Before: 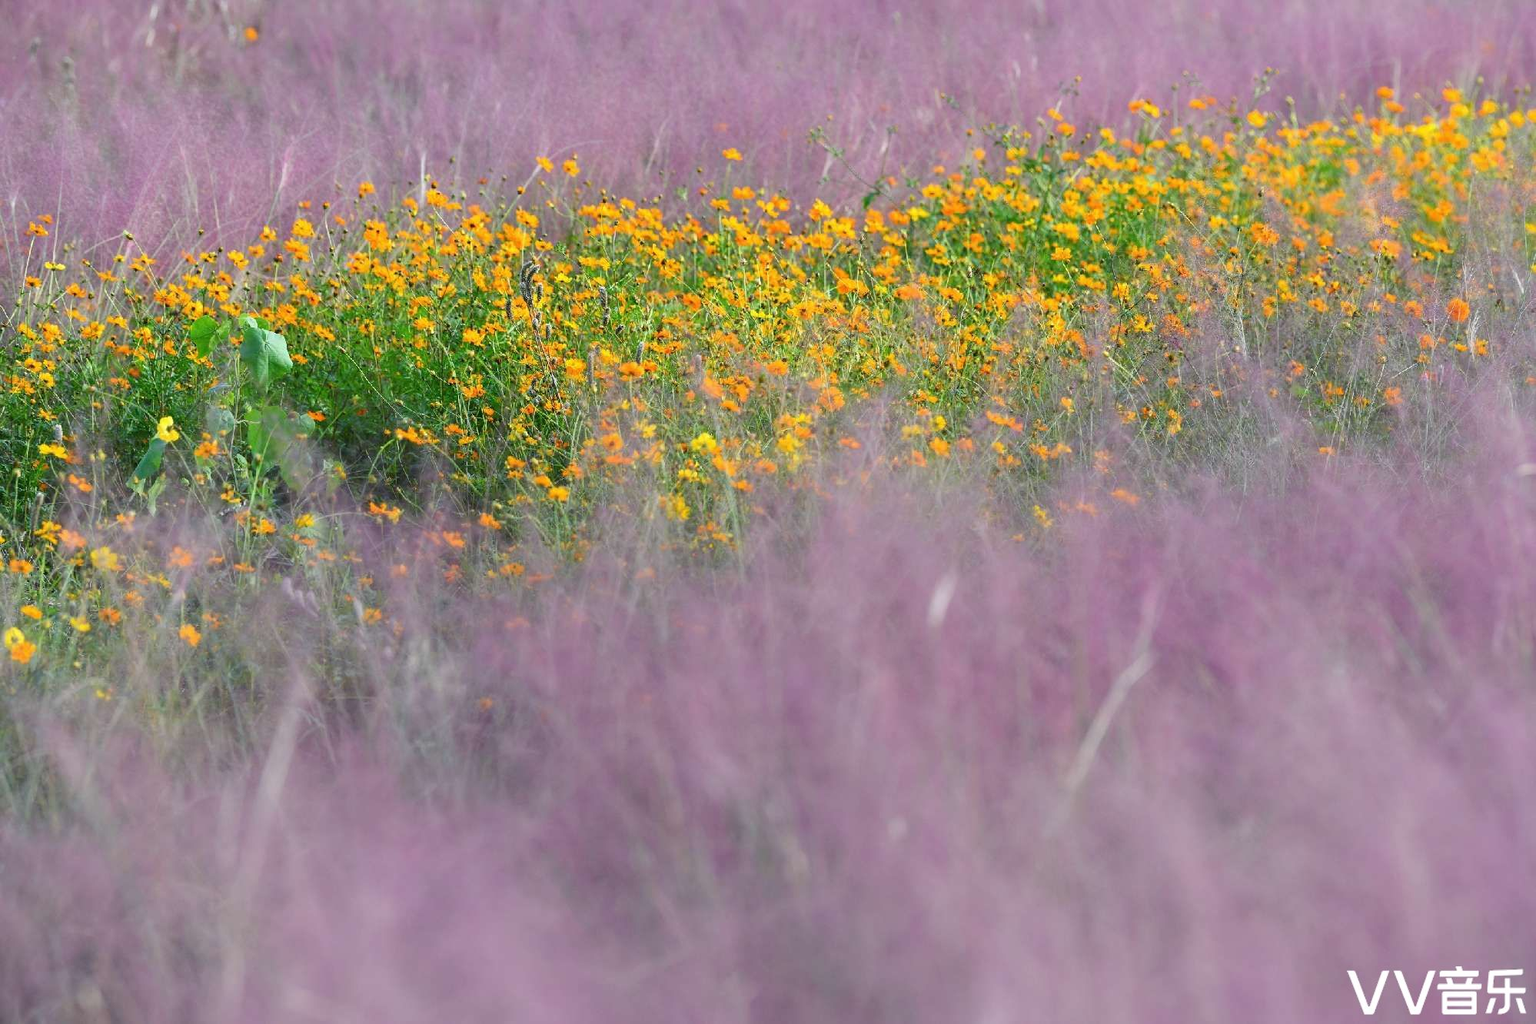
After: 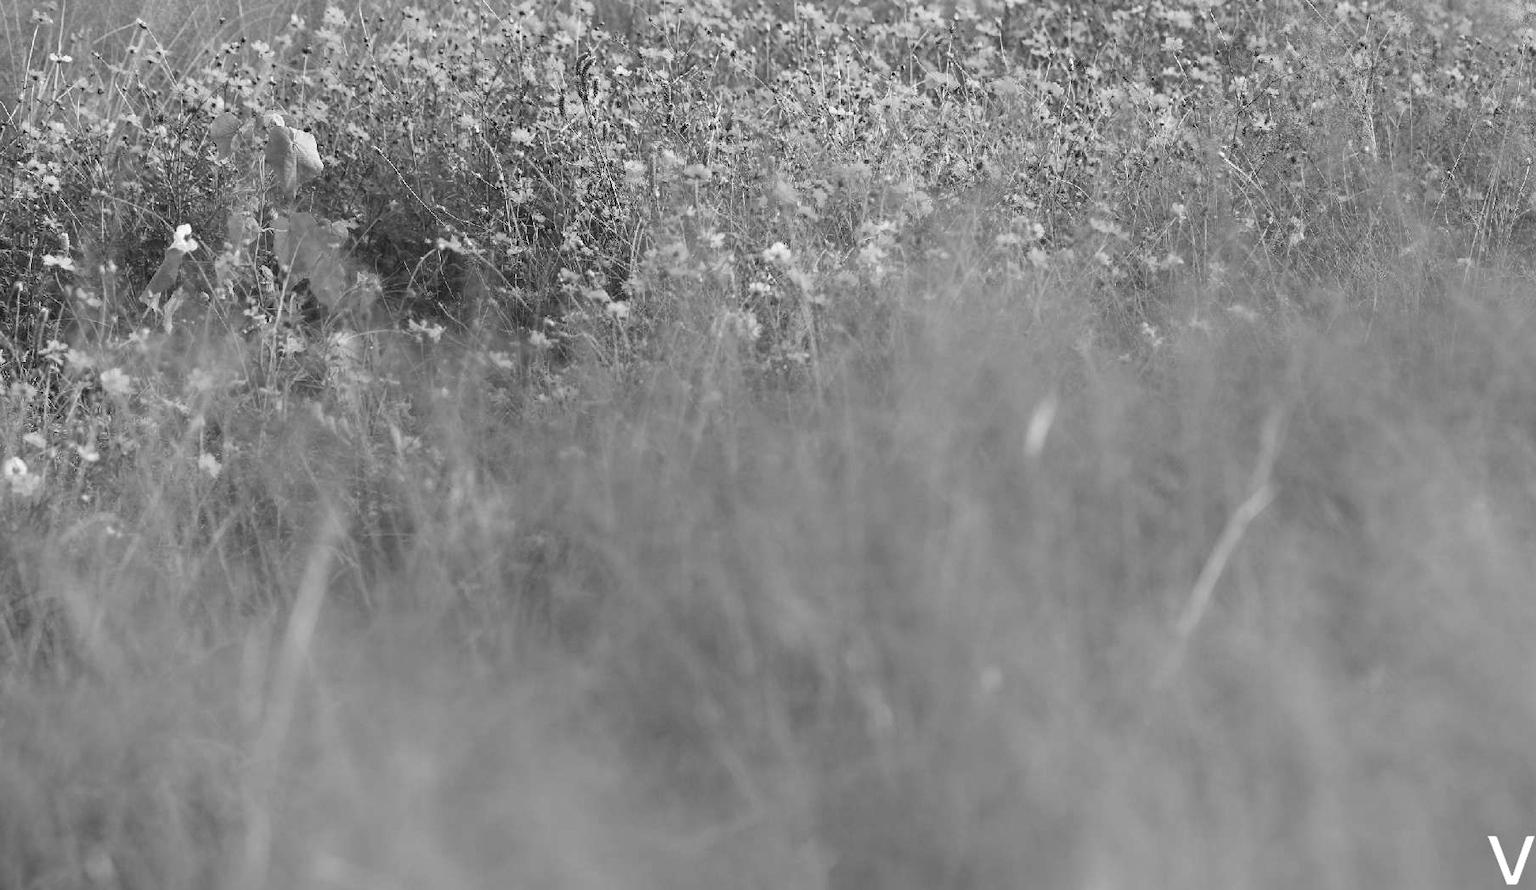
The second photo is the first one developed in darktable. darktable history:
crop: top 20.916%, right 9.437%, bottom 0.316%
monochrome: on, module defaults
color balance: lift [1.005, 0.99, 1.007, 1.01], gamma [1, 0.979, 1.011, 1.021], gain [0.923, 1.098, 1.025, 0.902], input saturation 90.45%, contrast 7.73%, output saturation 105.91%
